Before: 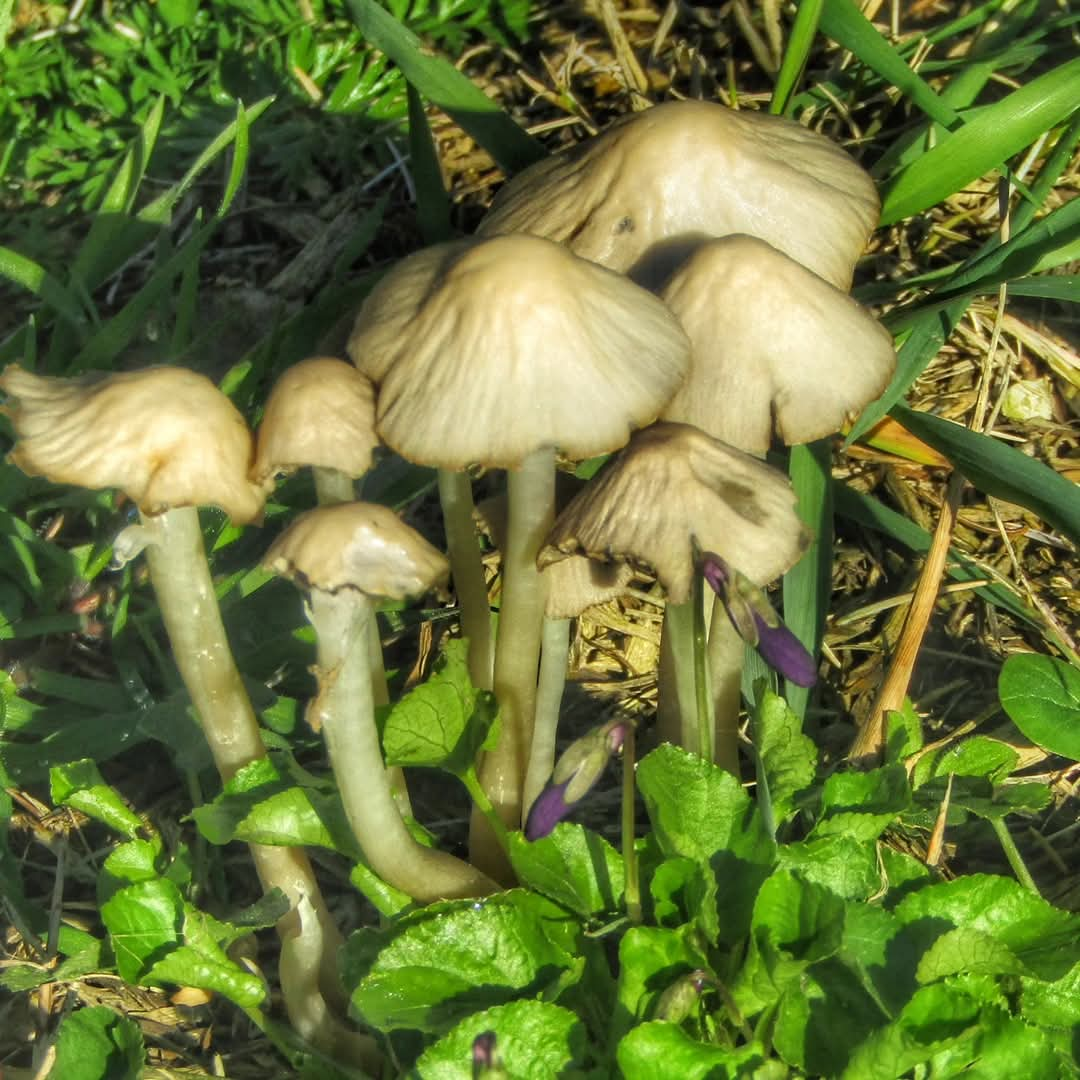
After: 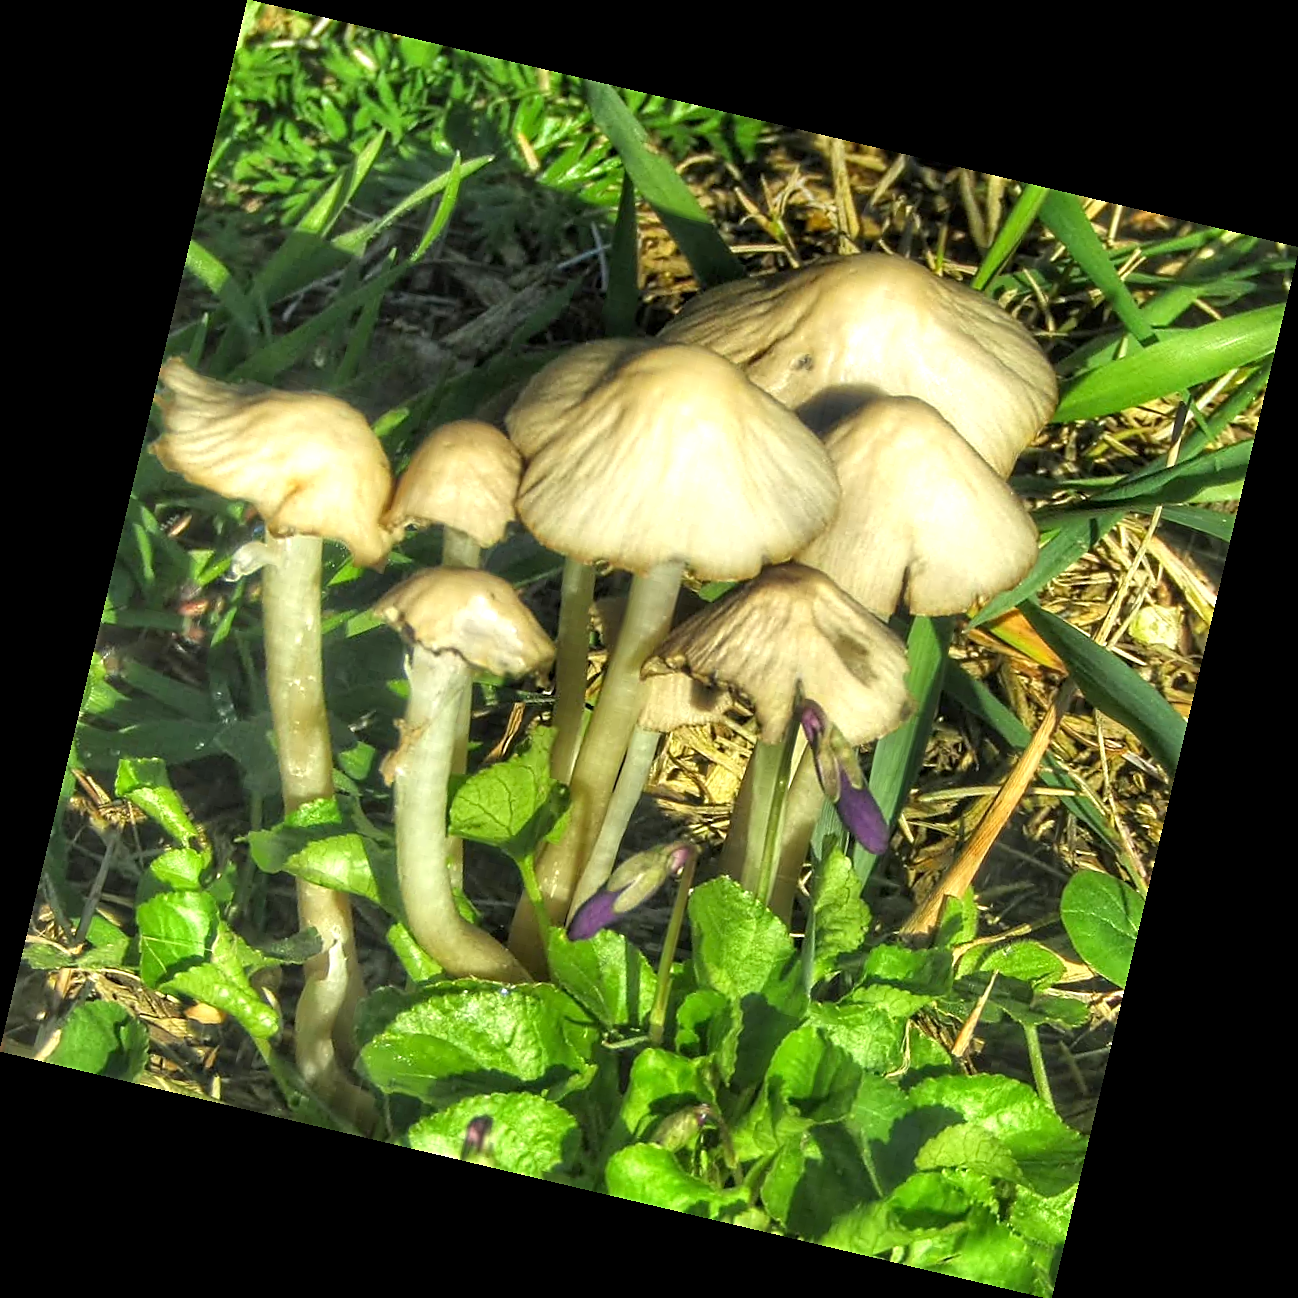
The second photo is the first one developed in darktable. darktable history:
sharpen: on, module defaults
rotate and perspective: rotation 13.27°, automatic cropping off
exposure: black level correction 0.001, exposure 0.5 EV, compensate exposure bias true, compensate highlight preservation false
